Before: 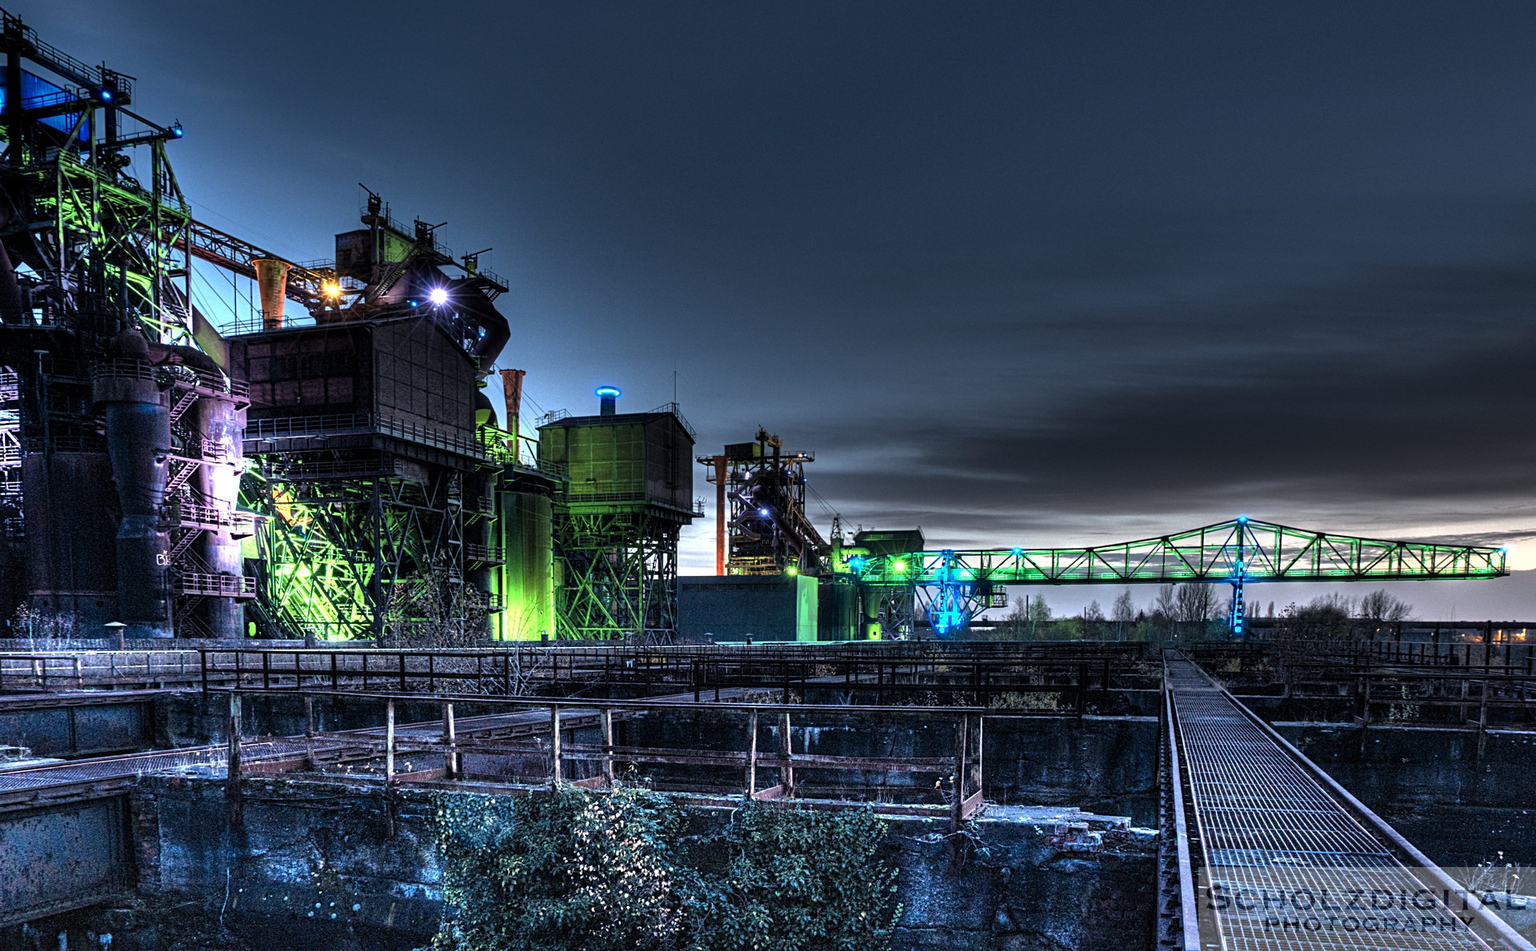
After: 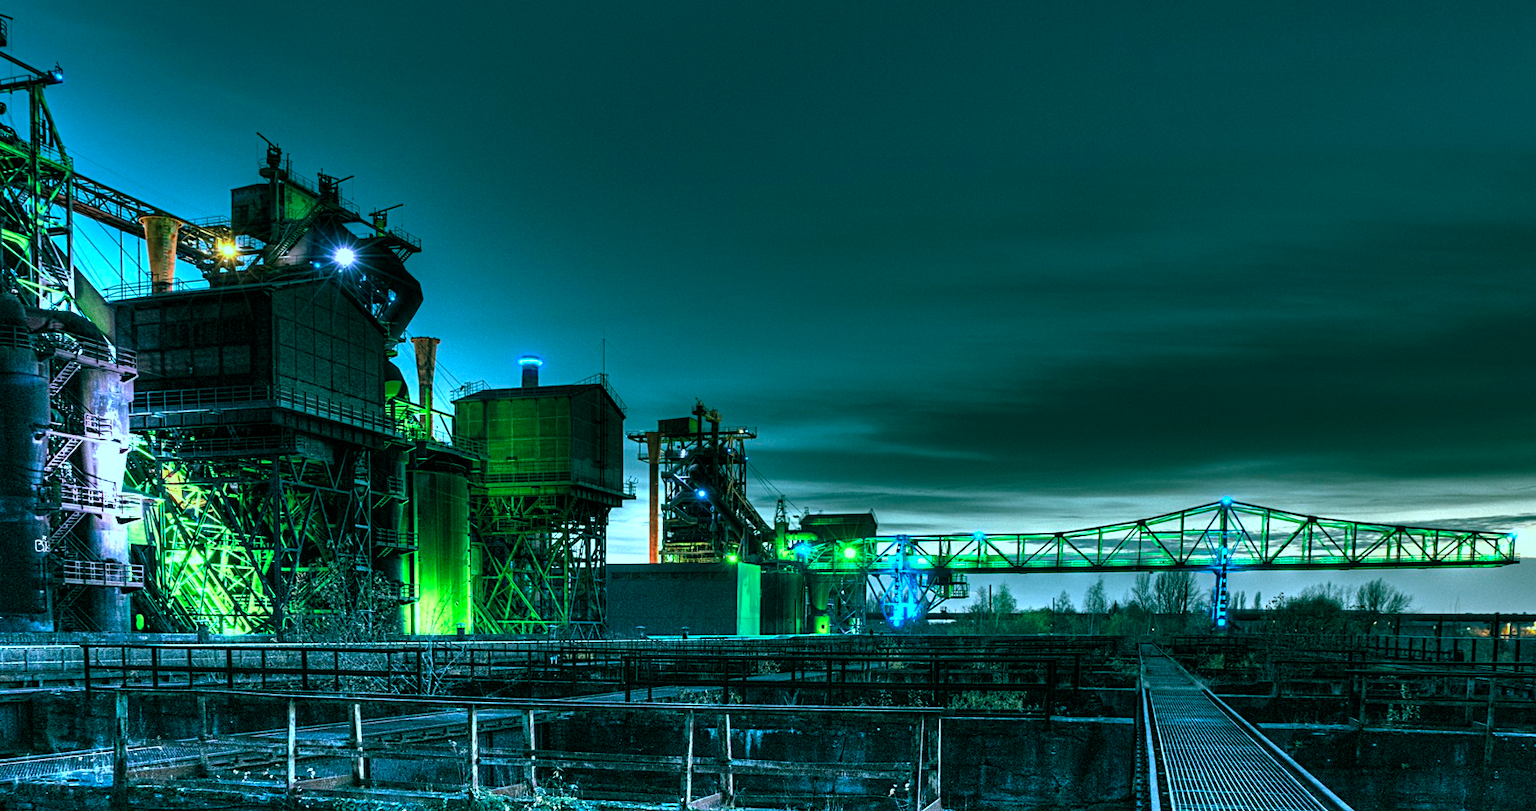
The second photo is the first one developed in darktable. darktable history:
color balance rgb: shadows lift › chroma 11.71%, shadows lift › hue 133.46°, power › chroma 2.15%, power › hue 166.83°, highlights gain › chroma 4%, highlights gain › hue 200.2°, perceptual saturation grading › global saturation 18.05%
crop: left 8.155%, top 6.611%, bottom 15.385%
